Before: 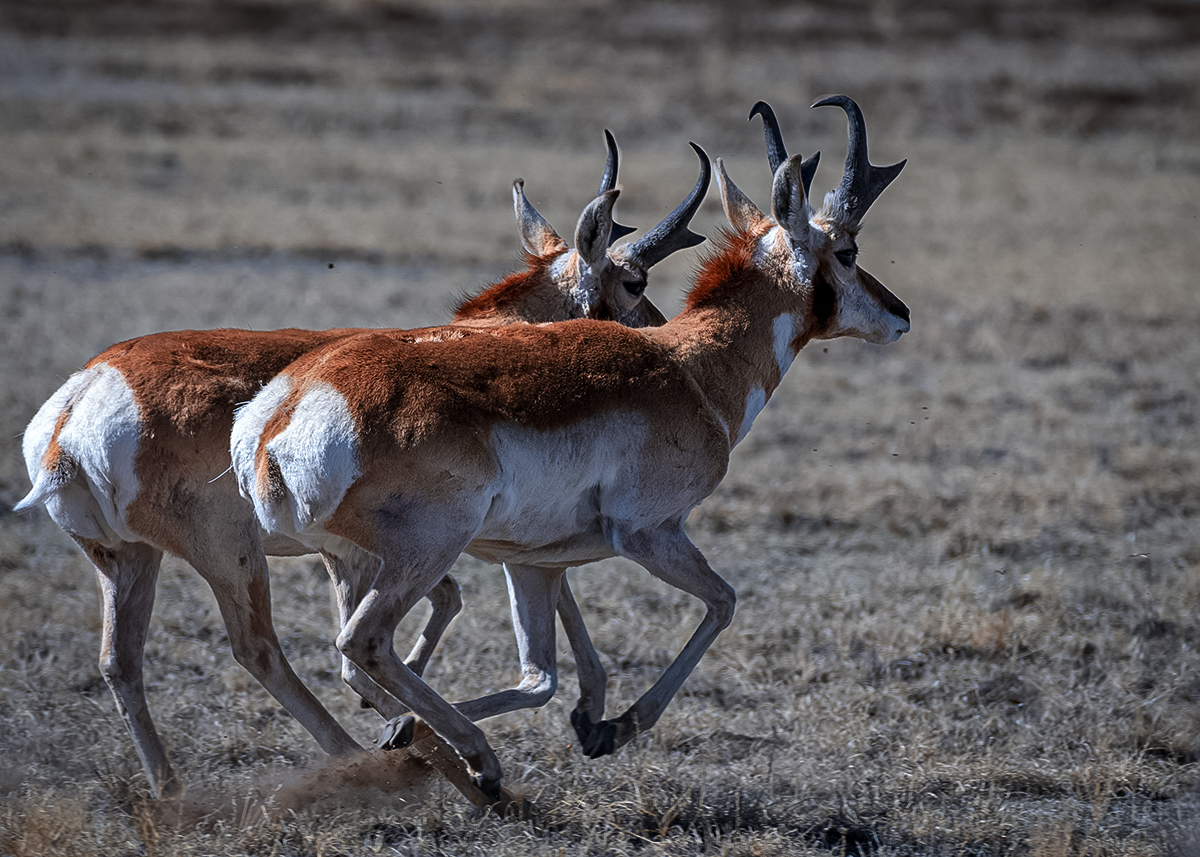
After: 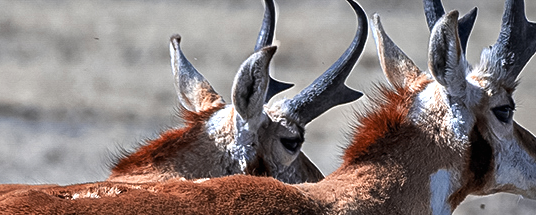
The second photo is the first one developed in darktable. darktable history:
contrast brightness saturation: saturation -0.05
exposure: black level correction 0, exposure 1 EV, compensate exposure bias true, compensate highlight preservation false
color zones: curves: ch0 [(0, 0.5) (0.125, 0.4) (0.25, 0.5) (0.375, 0.4) (0.5, 0.4) (0.625, 0.35) (0.75, 0.35) (0.875, 0.5)]; ch1 [(0, 0.35) (0.125, 0.45) (0.25, 0.35) (0.375, 0.35) (0.5, 0.35) (0.625, 0.35) (0.75, 0.45) (0.875, 0.35)]; ch2 [(0, 0.6) (0.125, 0.5) (0.25, 0.5) (0.375, 0.6) (0.5, 0.6) (0.625, 0.5) (0.75, 0.5) (0.875, 0.5)]
crop: left 28.64%, top 16.832%, right 26.637%, bottom 58.055%
